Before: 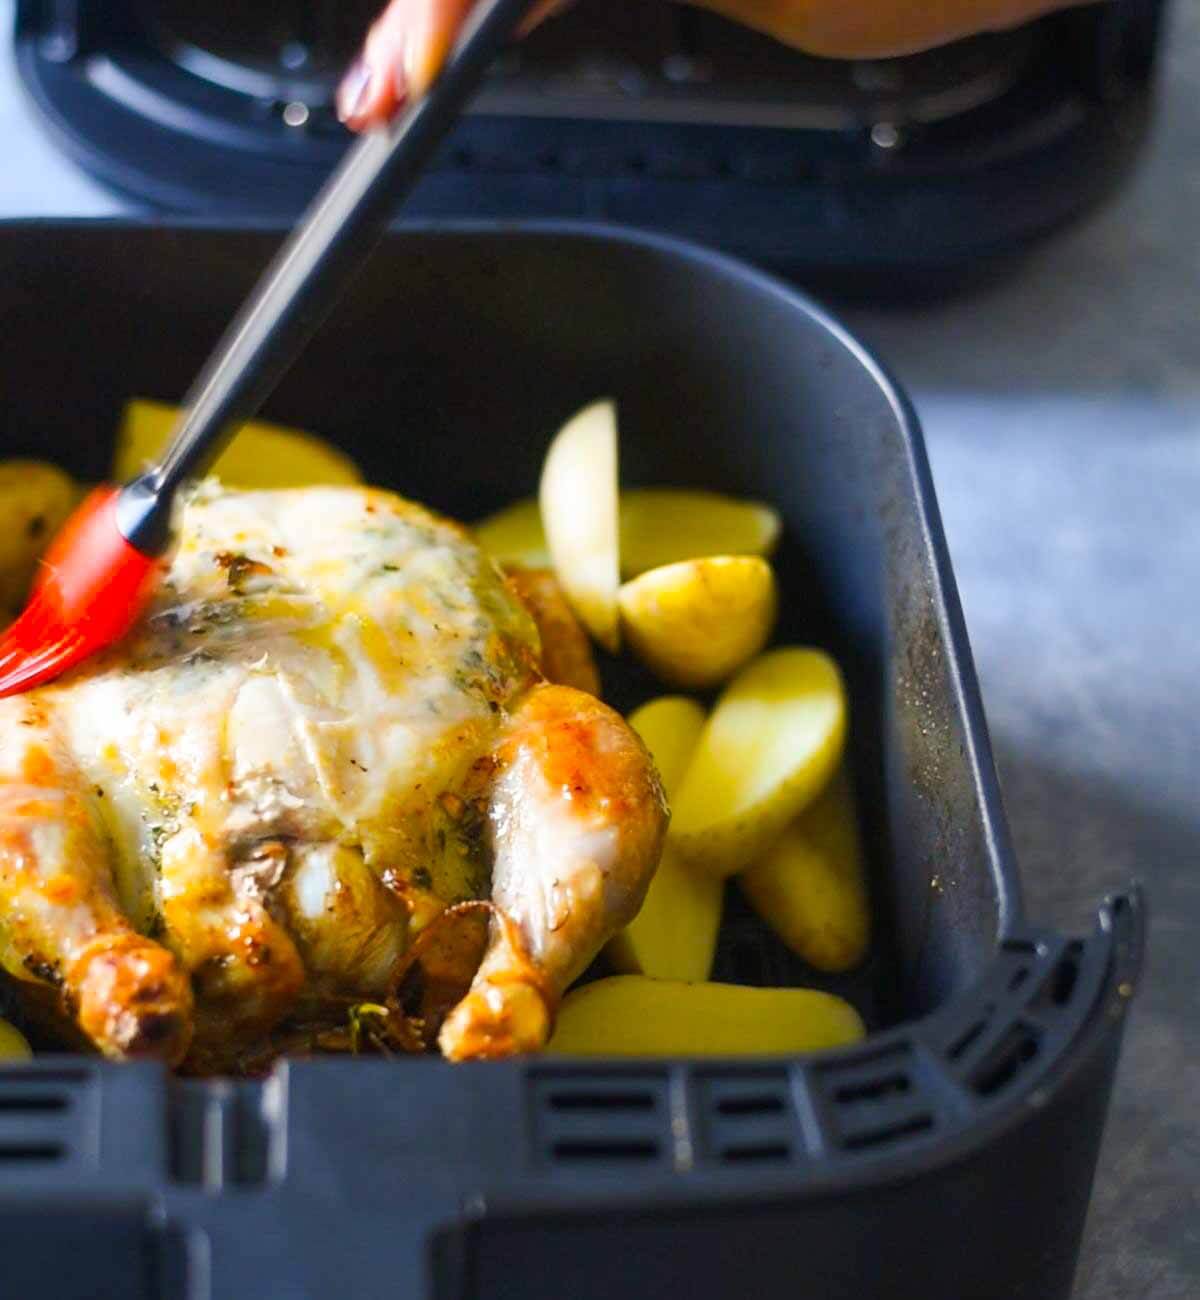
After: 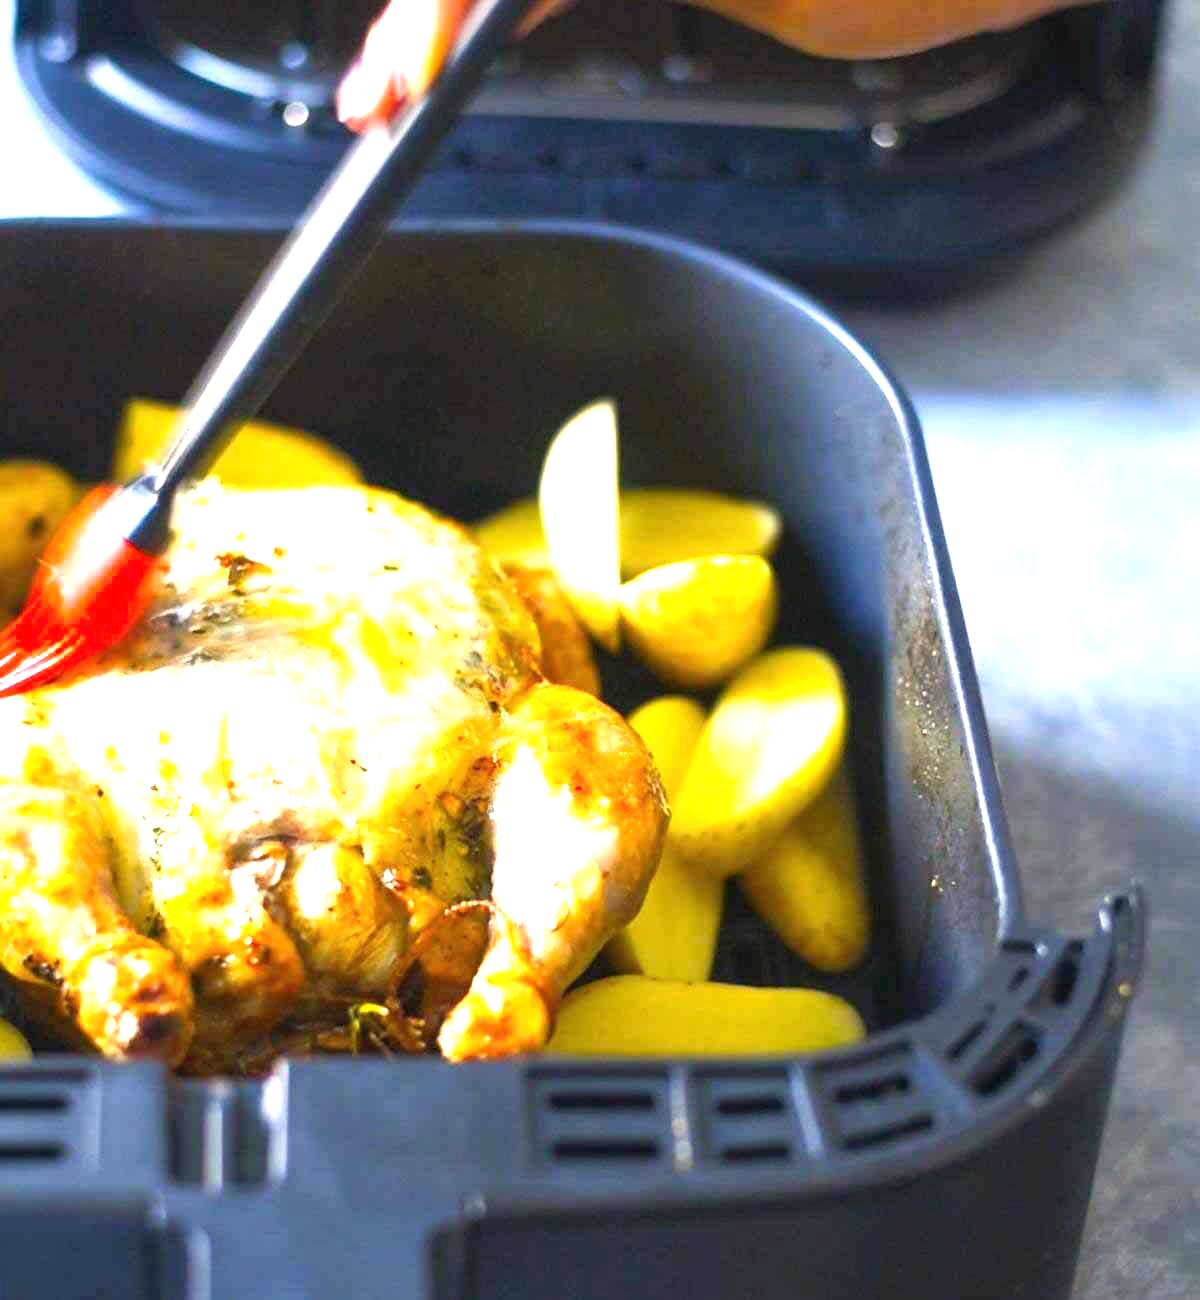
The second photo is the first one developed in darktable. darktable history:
exposure: black level correction 0, exposure 1.472 EV, compensate highlight preservation false
